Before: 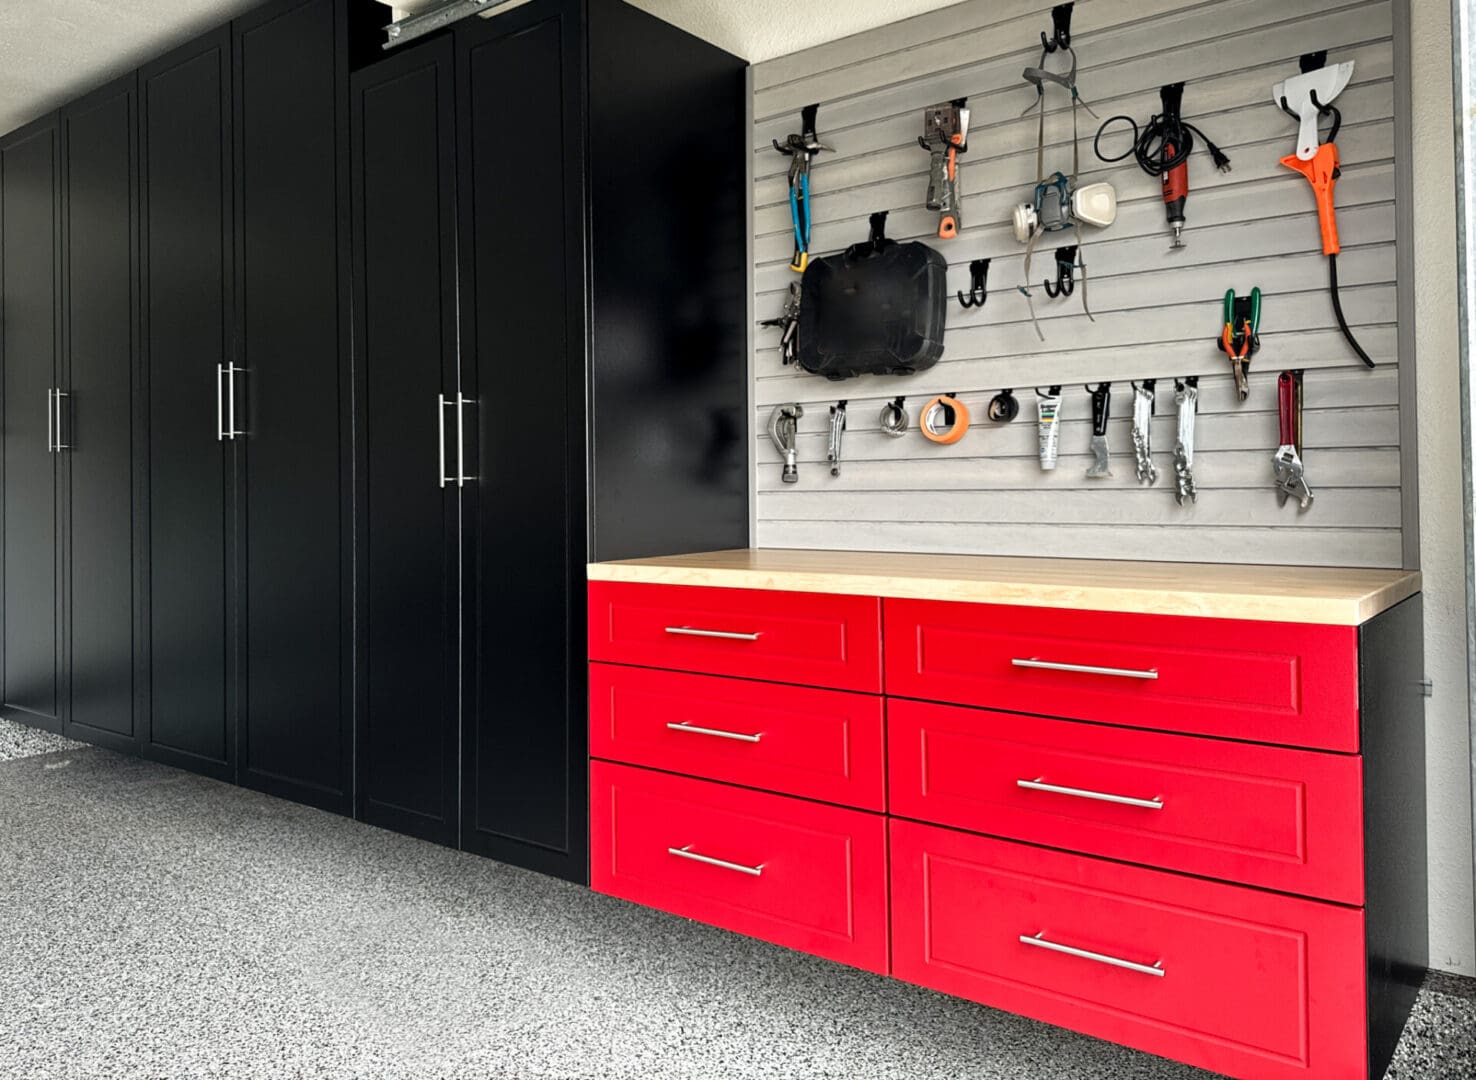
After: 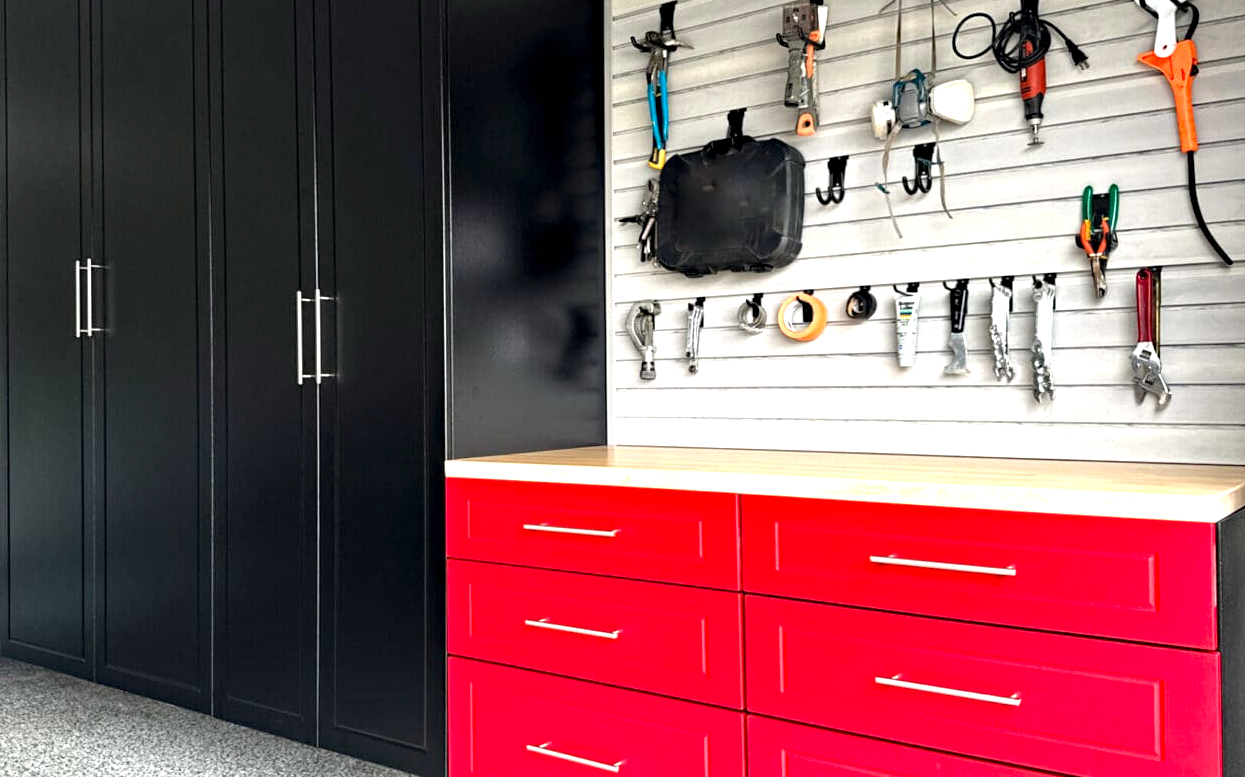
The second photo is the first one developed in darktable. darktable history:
crop and rotate: left 9.685%, top 9.606%, right 5.957%, bottom 18.427%
exposure: exposure 0.947 EV, compensate exposure bias true, compensate highlight preservation false
haze removal: compatibility mode true, adaptive false
